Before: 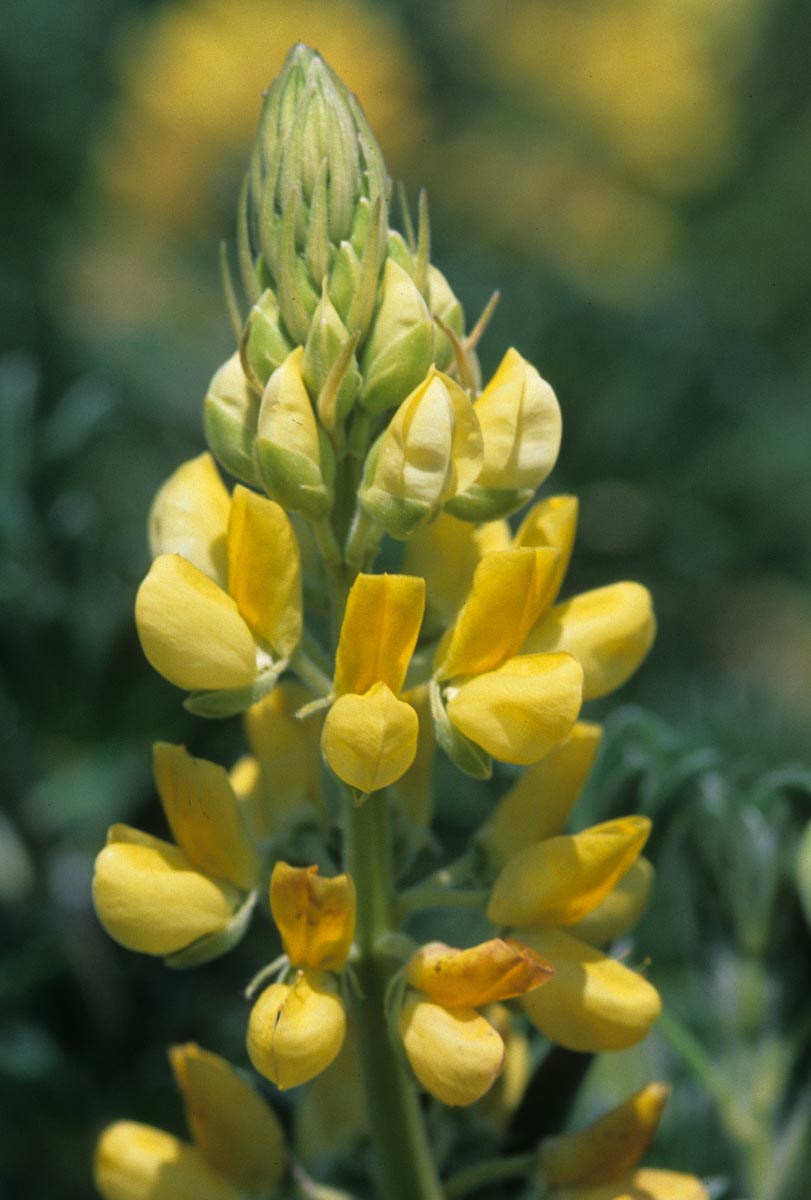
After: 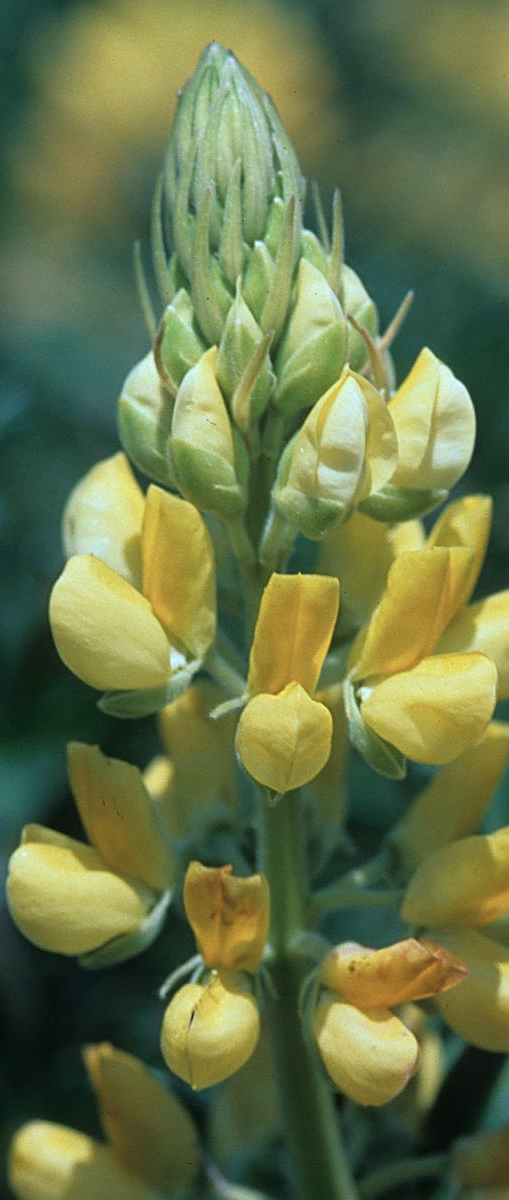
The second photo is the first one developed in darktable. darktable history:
color correction: highlights a* -9.4, highlights b* -23.63
sharpen: amount 0.496
crop: left 10.7%, right 26.452%
